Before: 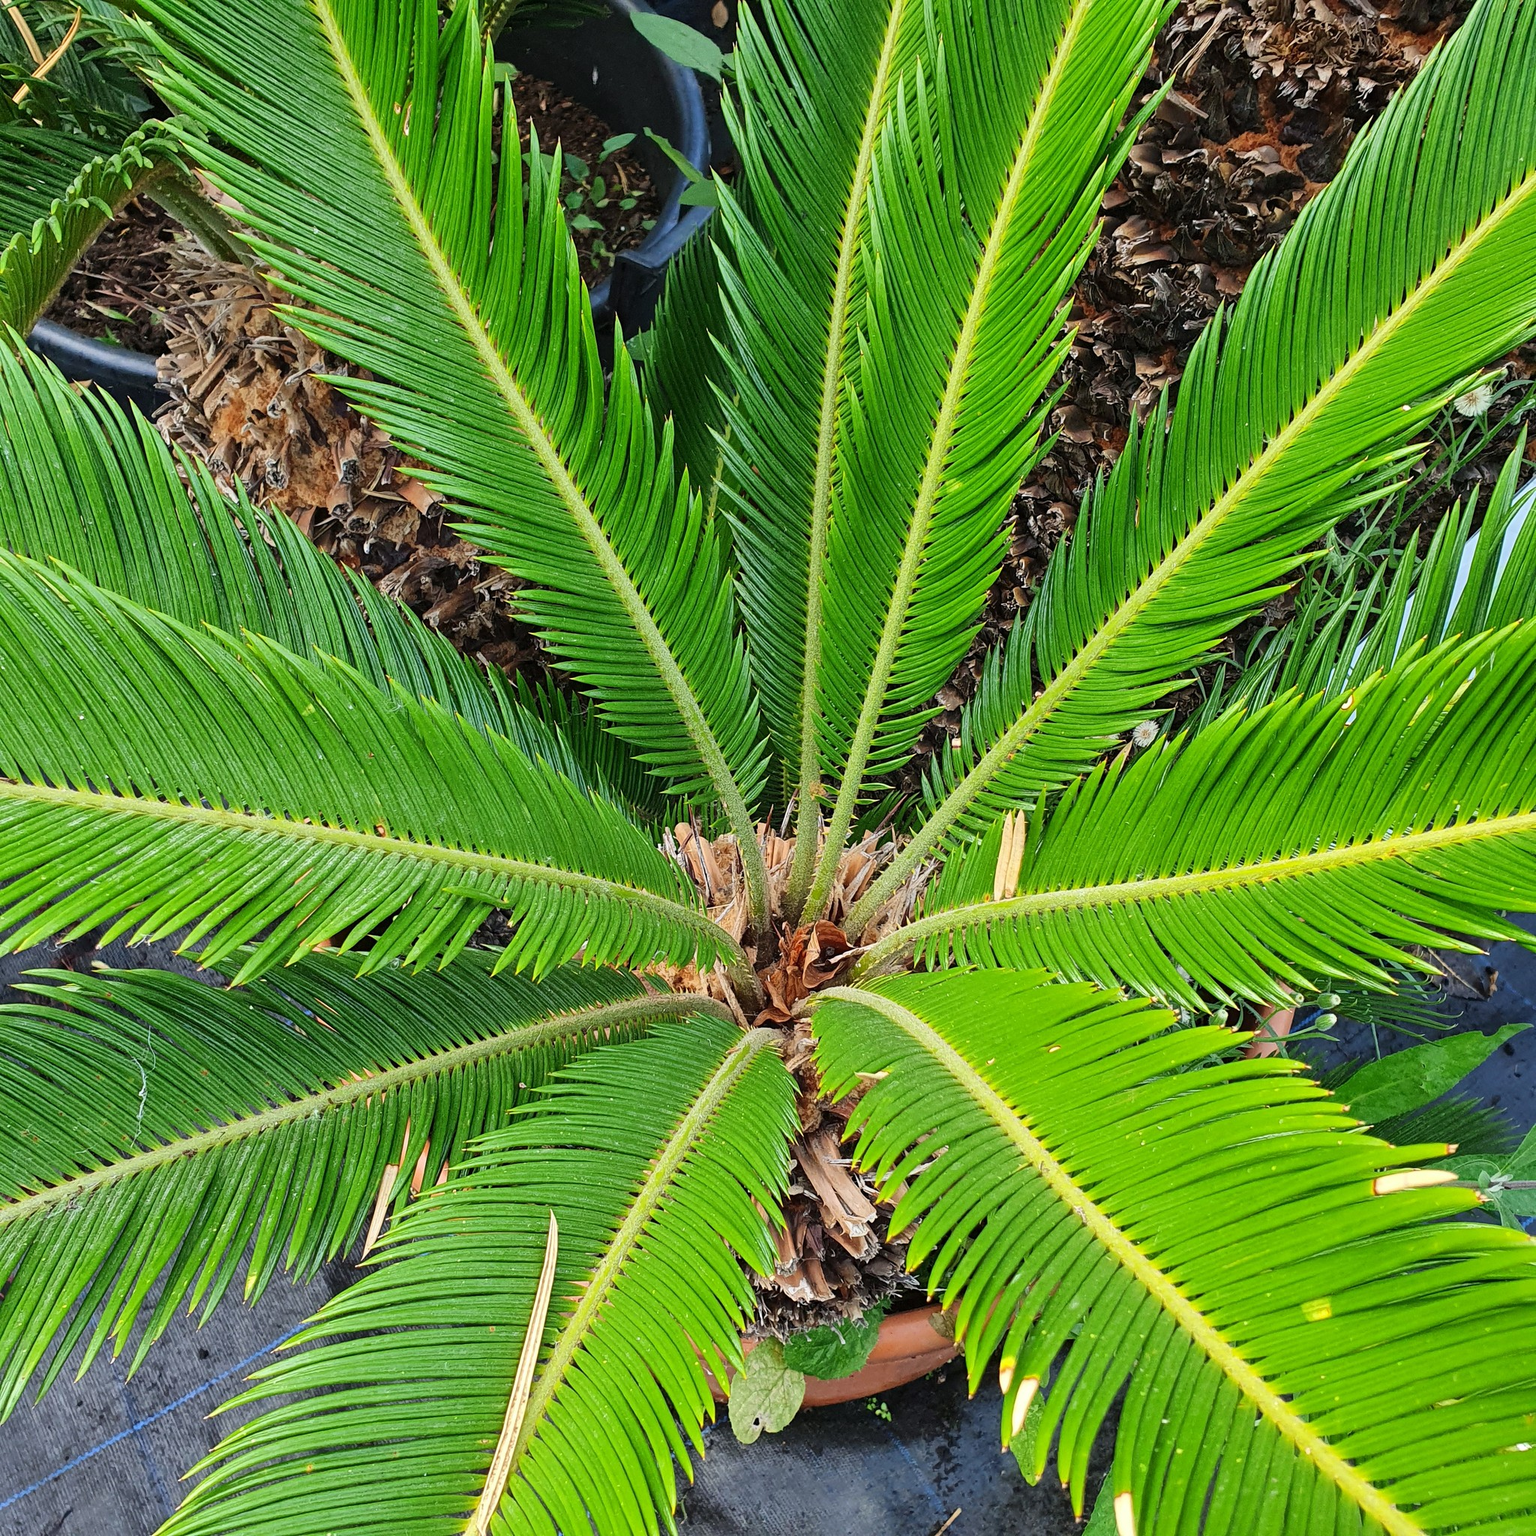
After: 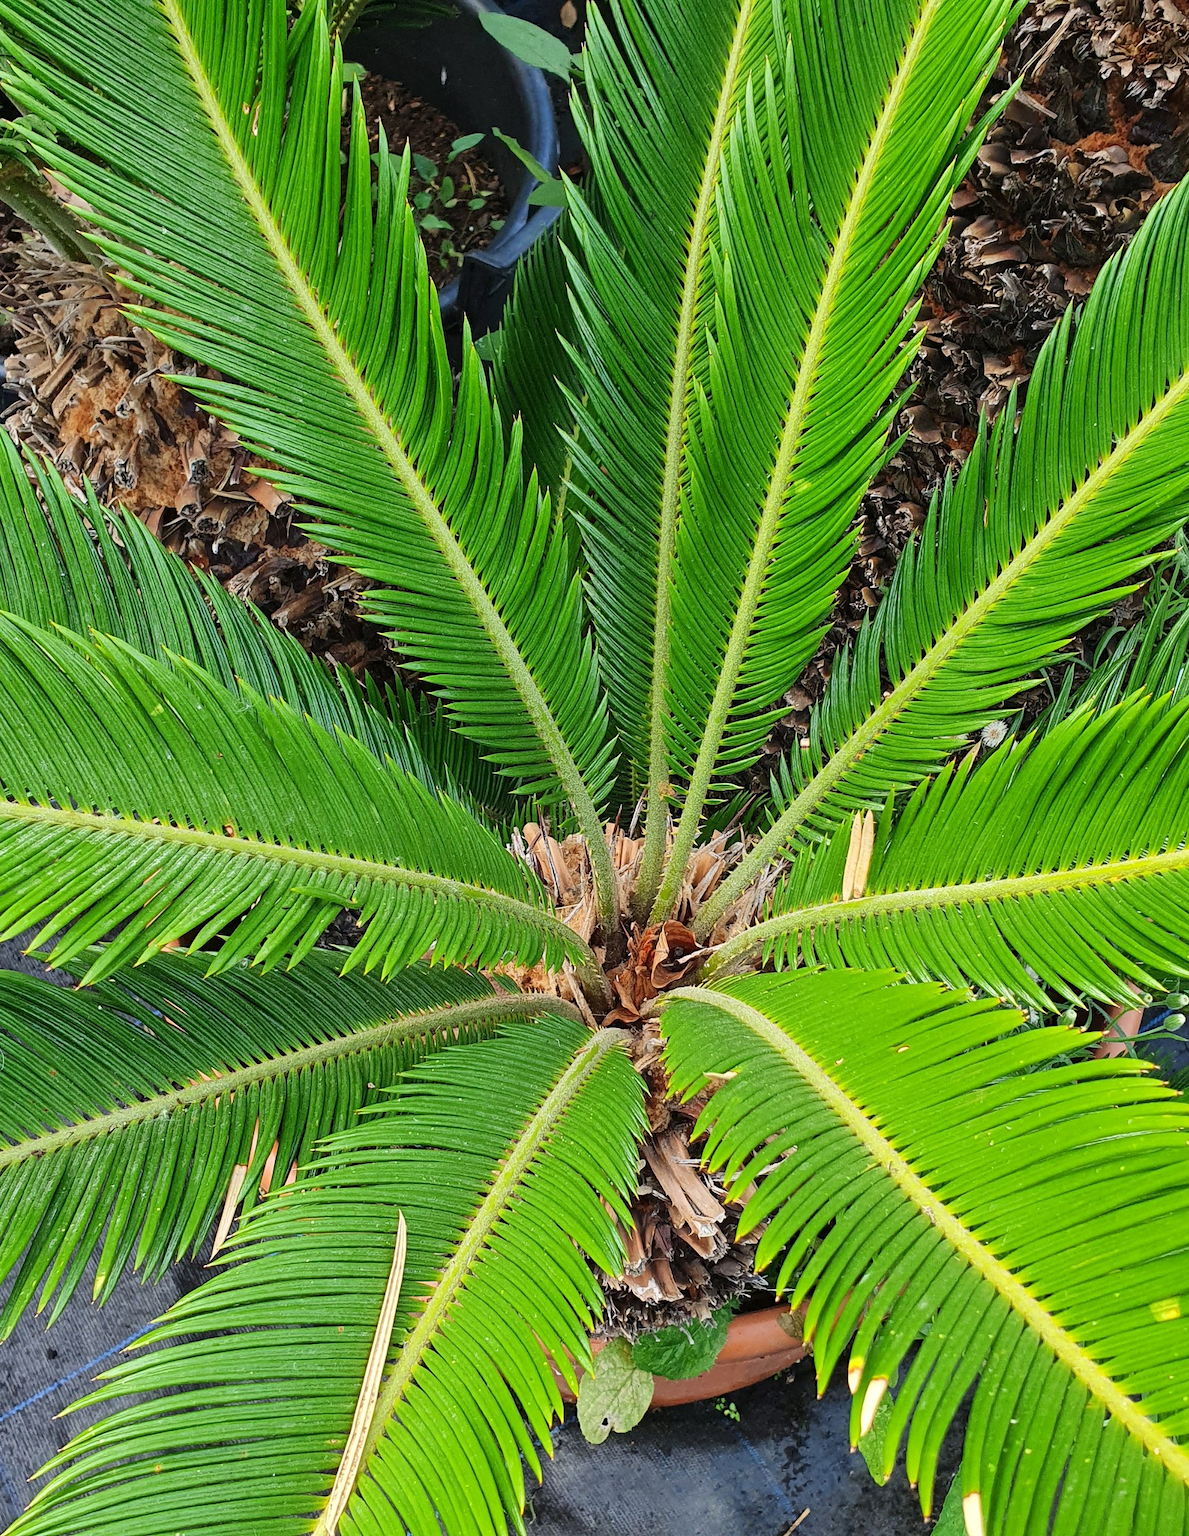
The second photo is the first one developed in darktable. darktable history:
tone equalizer: on, module defaults
crop: left 9.88%, right 12.664%
